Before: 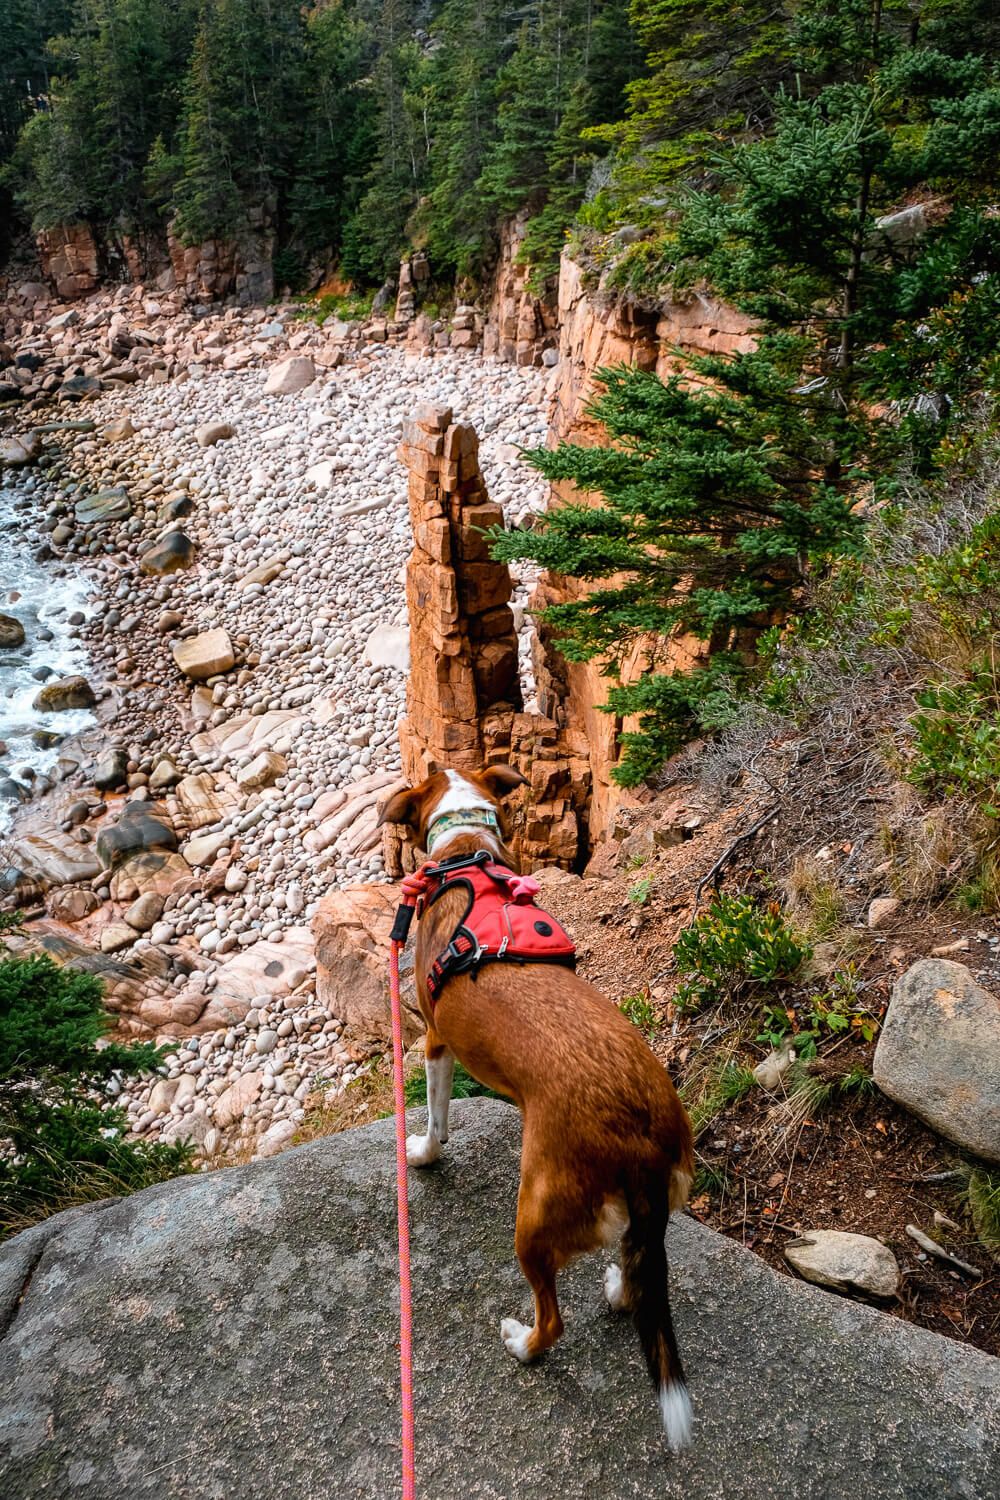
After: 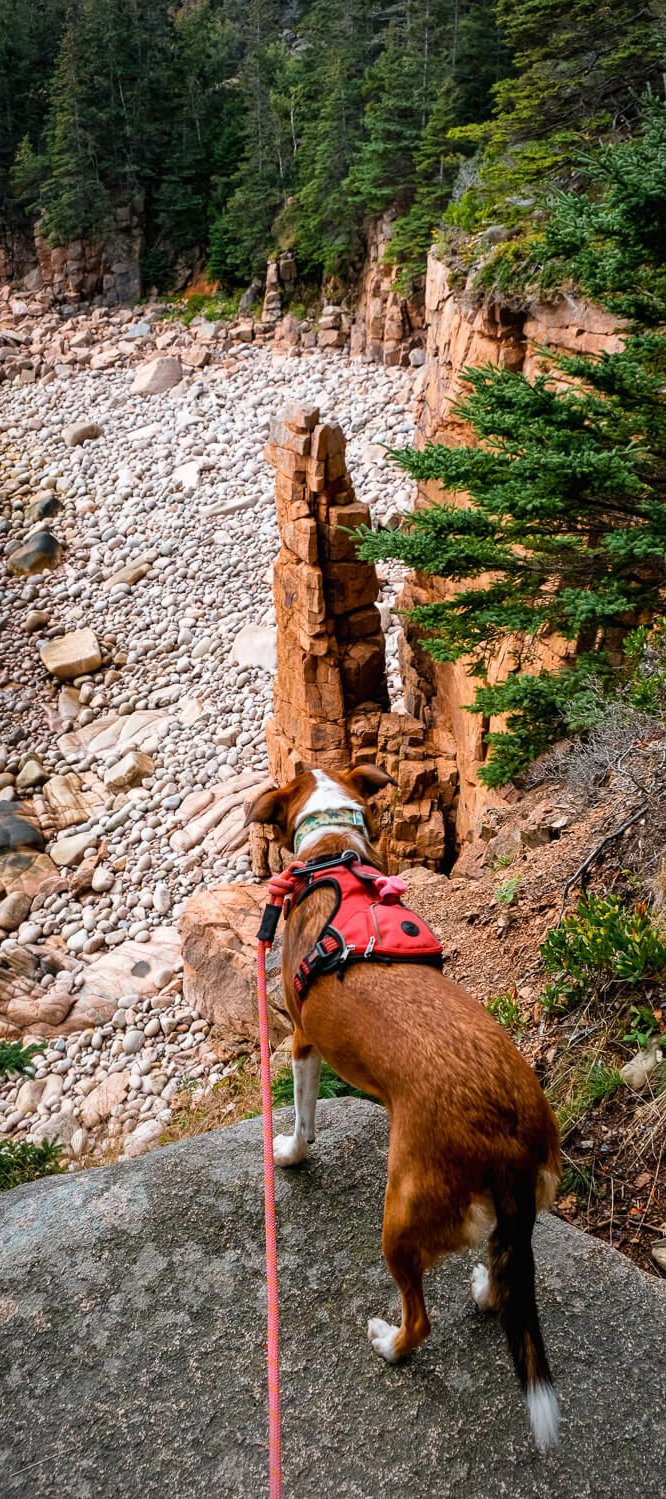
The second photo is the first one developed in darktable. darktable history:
crop and rotate: left 13.333%, right 20.052%
vignetting: on, module defaults
